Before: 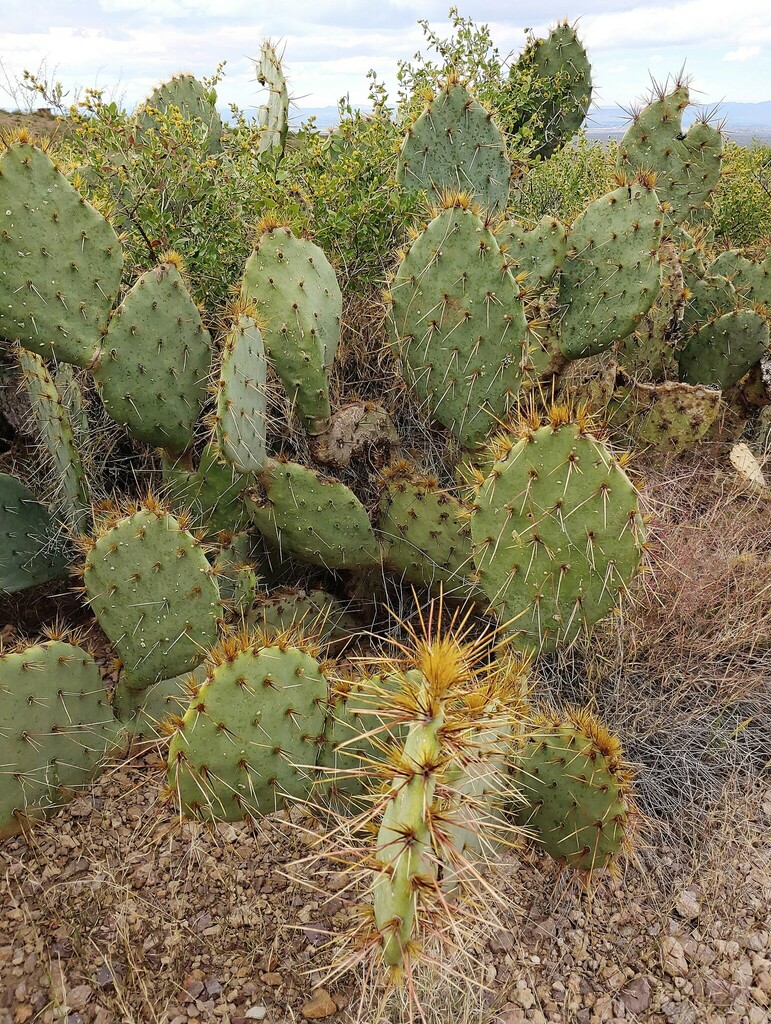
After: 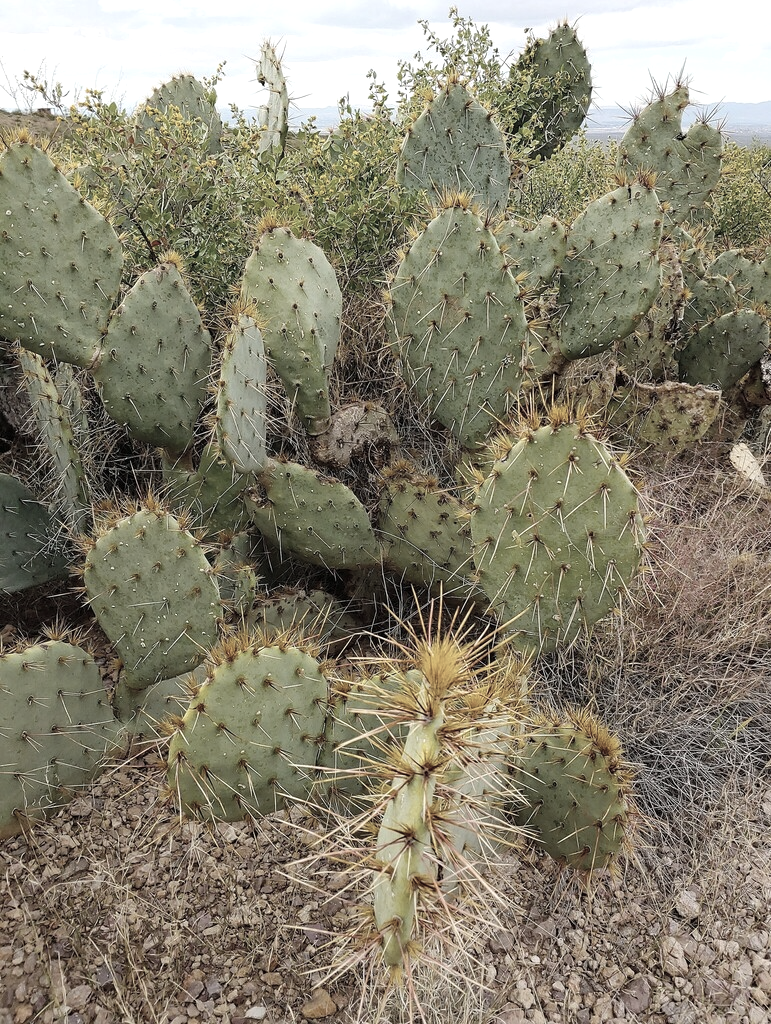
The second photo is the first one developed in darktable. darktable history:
color balance rgb: linear chroma grading › global chroma 9.11%, perceptual saturation grading › global saturation 19.315%, global vibrance 14.153%
color zones: curves: ch1 [(0, 0.292) (0.001, 0.292) (0.2, 0.264) (0.4, 0.248) (0.6, 0.248) (0.8, 0.264) (0.999, 0.292) (1, 0.292)], mix 24.78%
exposure: exposure 0.153 EV, compensate exposure bias true, compensate highlight preservation false
